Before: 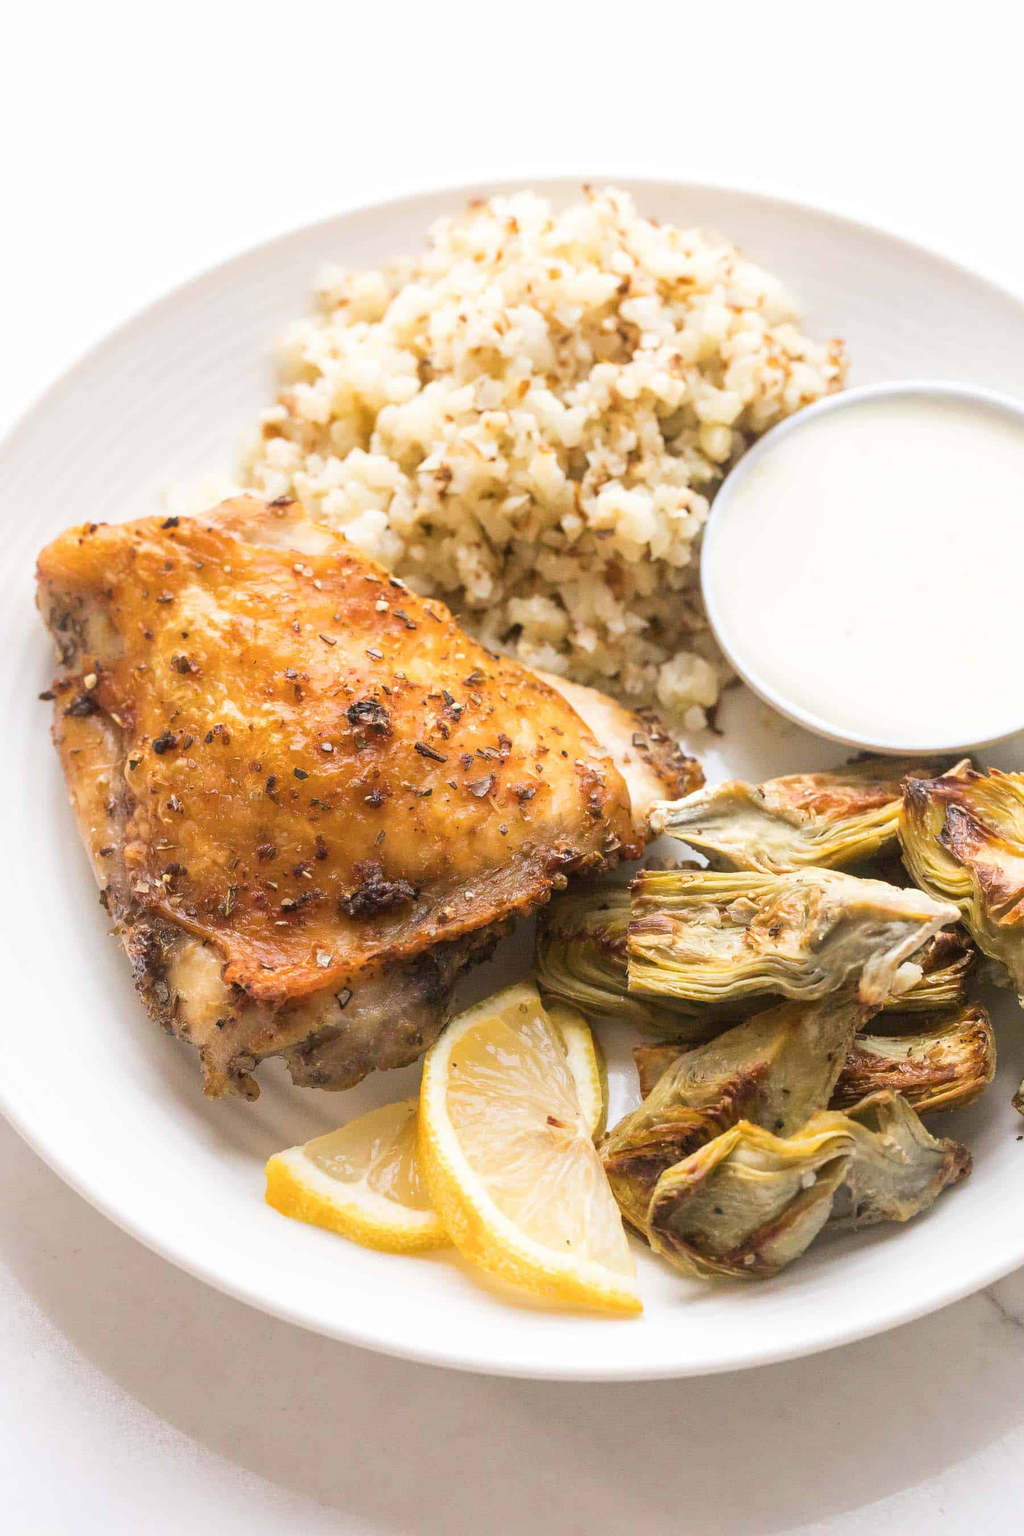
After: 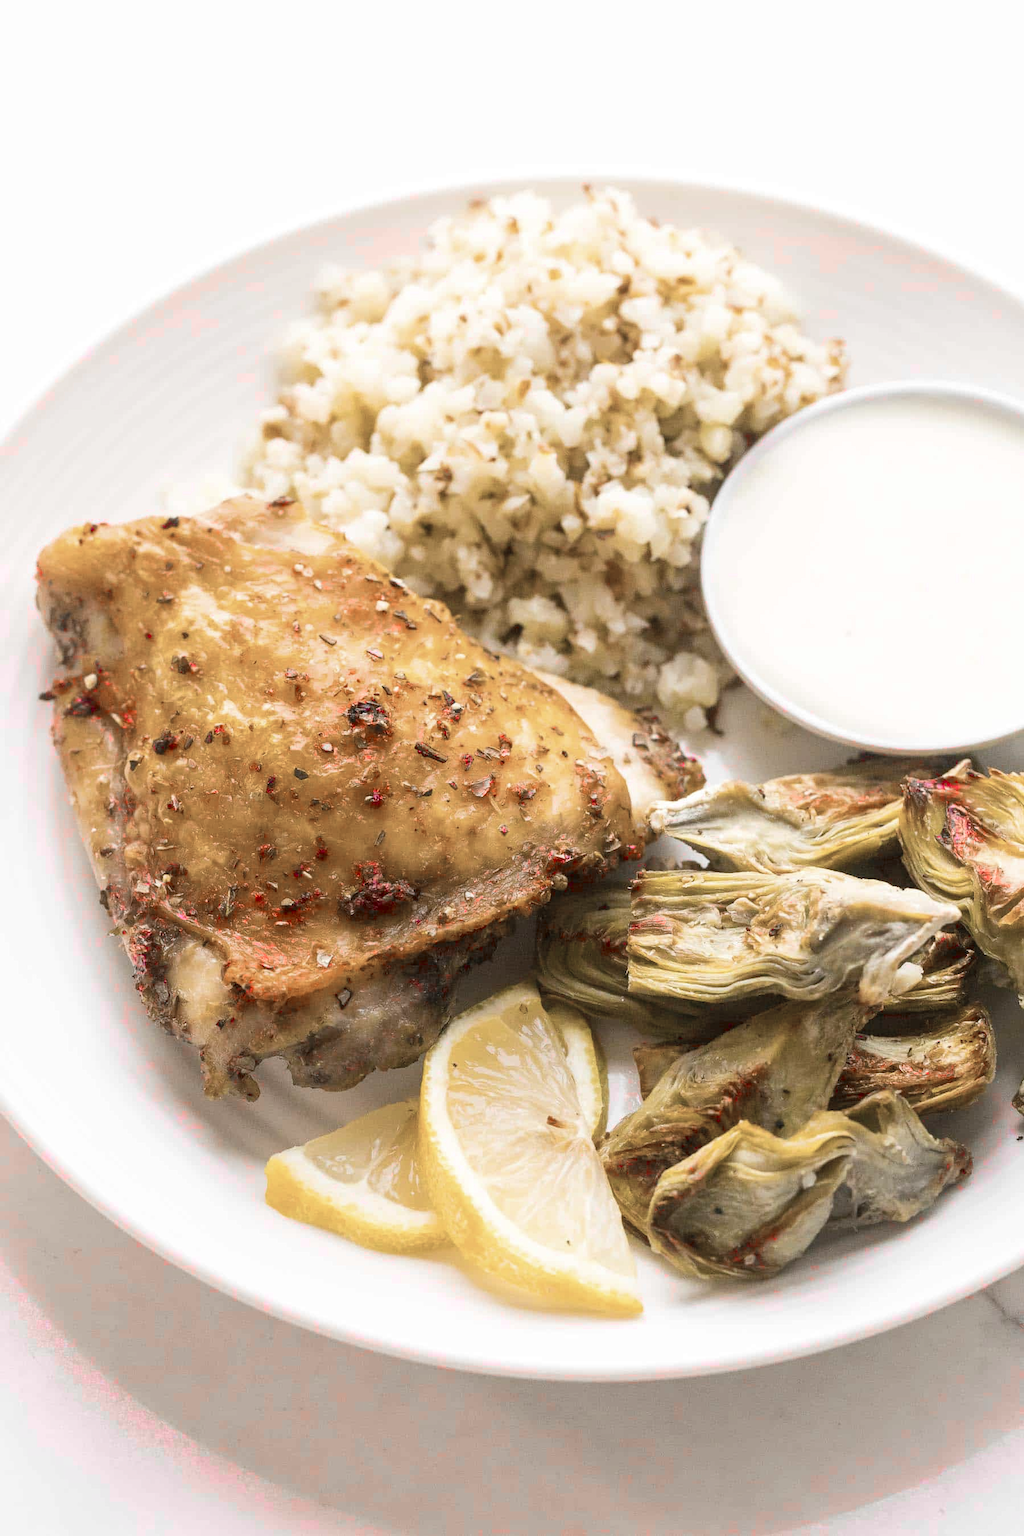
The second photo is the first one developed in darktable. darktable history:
contrast brightness saturation: contrast 0.08, saturation 0.2
color balance rgb: perceptual saturation grading › global saturation 30%, global vibrance 20%
color zones: curves: ch1 [(0, 0.831) (0.08, 0.771) (0.157, 0.268) (0.241, 0.207) (0.562, -0.005) (0.714, -0.013) (0.876, 0.01) (1, 0.831)]
